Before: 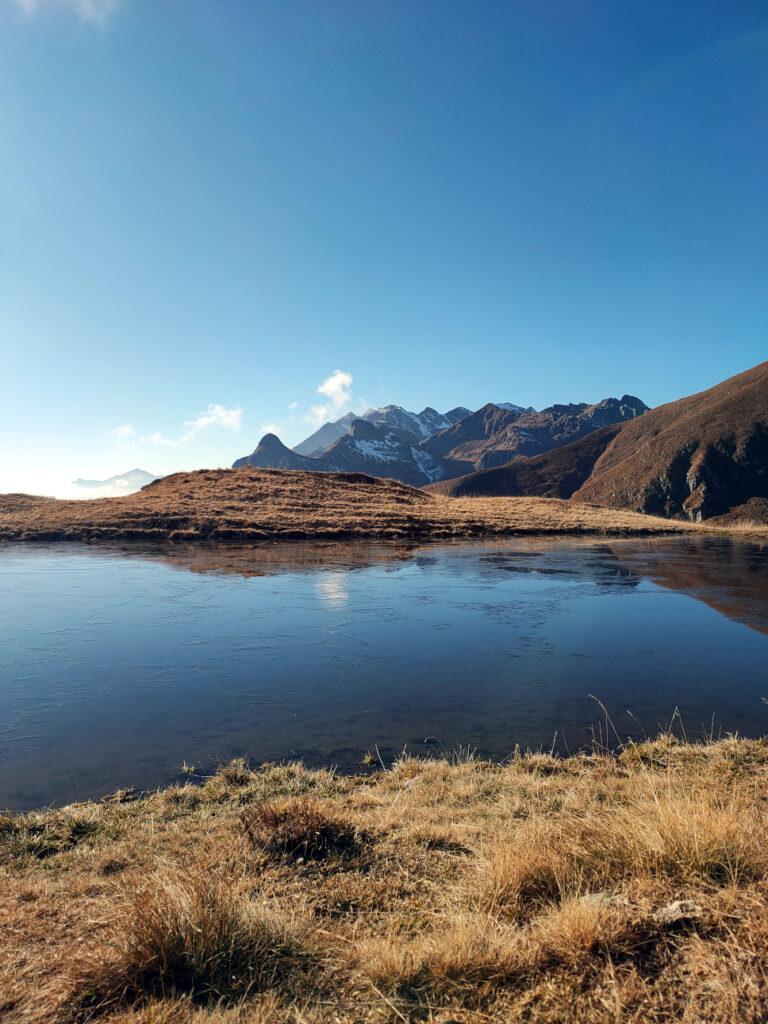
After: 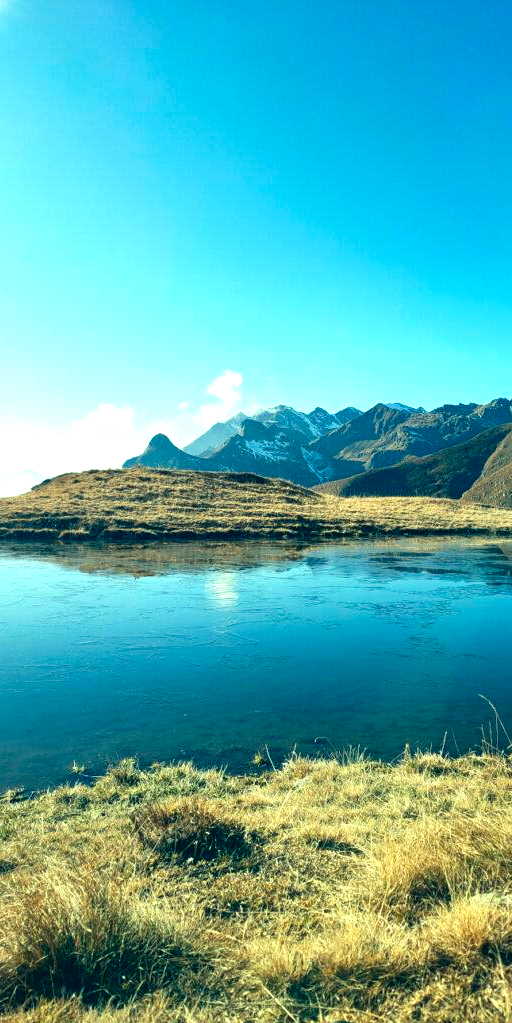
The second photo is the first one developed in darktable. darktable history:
crop and rotate: left 14.346%, right 18.965%
exposure: black level correction 0, exposure 1 EV, compensate exposure bias true, compensate highlight preservation false
color correction: highlights a* -19.32, highlights b* 9.79, shadows a* -20.71, shadows b* -10.26
